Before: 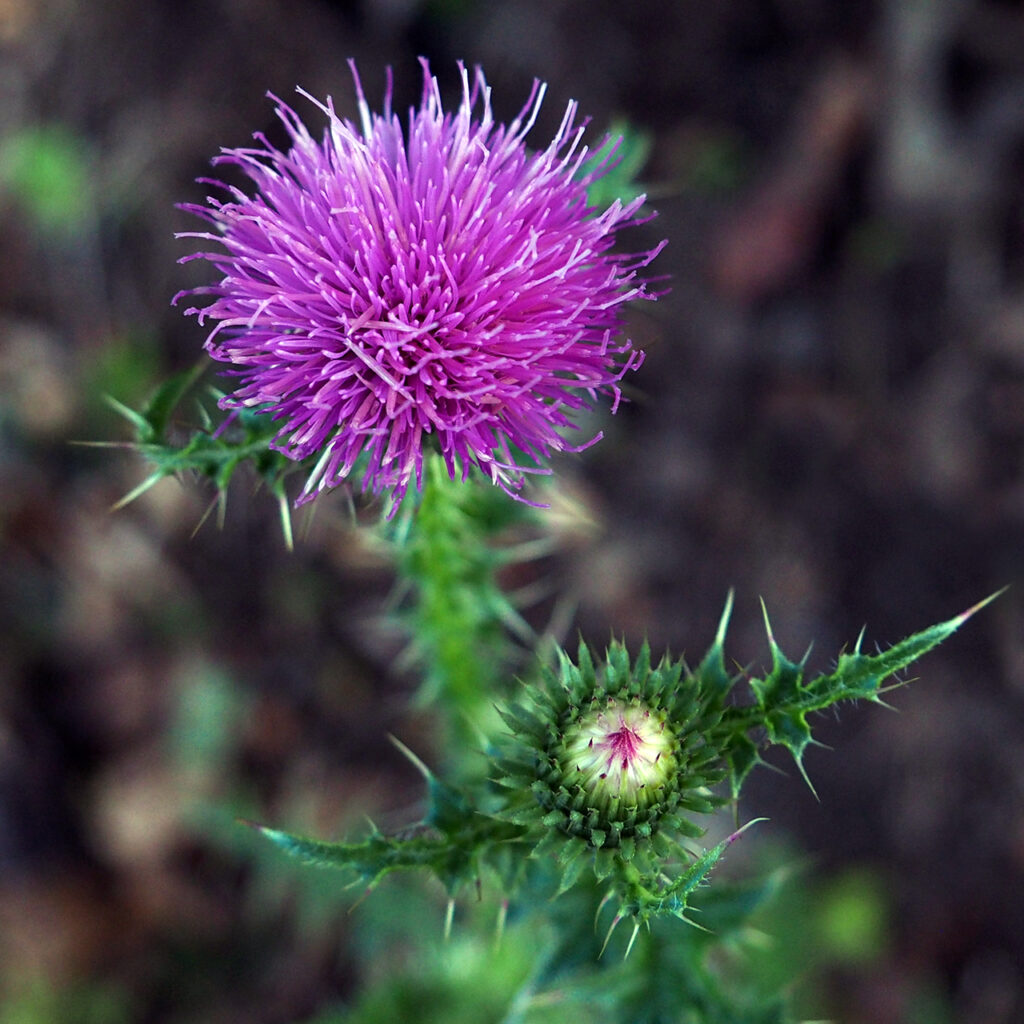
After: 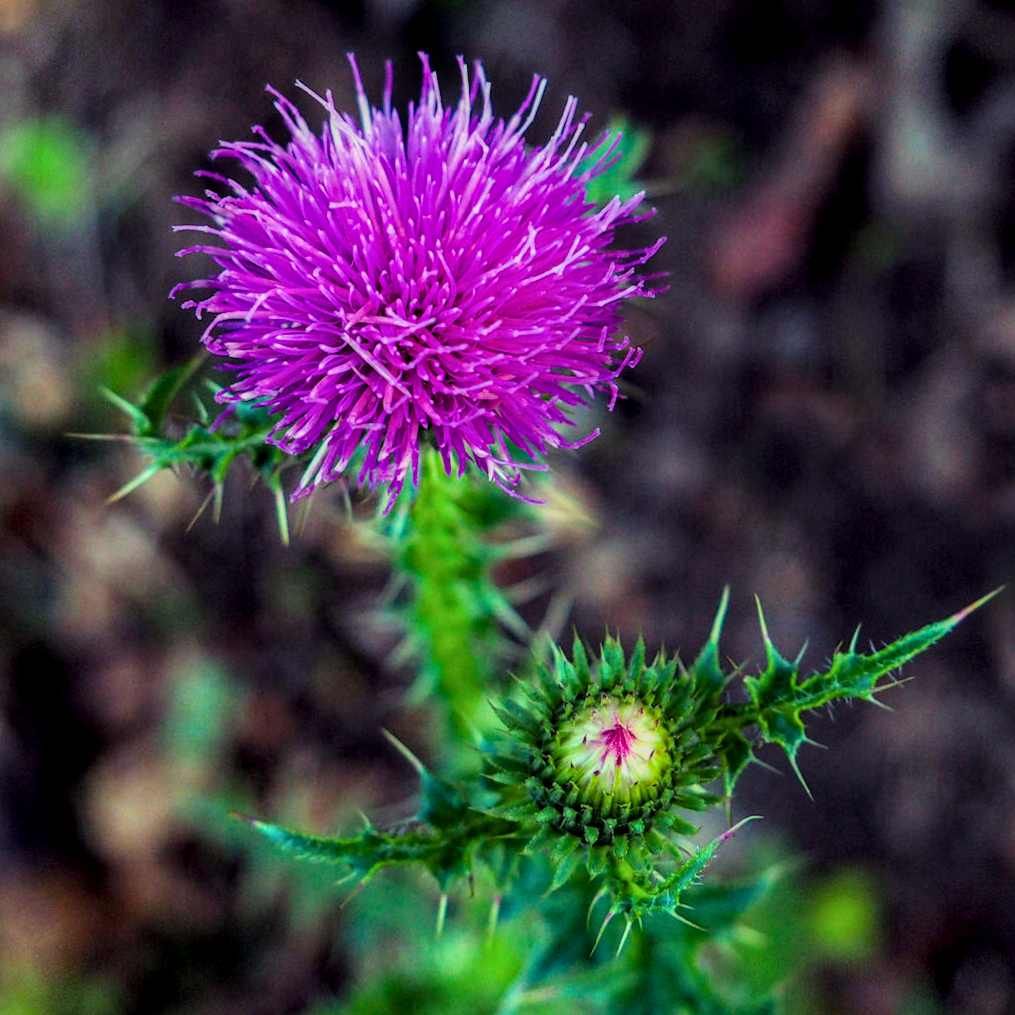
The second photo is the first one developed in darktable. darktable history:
filmic rgb: black relative exposure -7.65 EV, white relative exposure 4.56 EV, hardness 3.61, color science v6 (2022)
local contrast: highlights 0%, shadows 0%, detail 133%
crop and rotate: angle -0.5°
color balance rgb: perceptual saturation grading › global saturation 36%, perceptual brilliance grading › global brilliance 10%, global vibrance 20%
